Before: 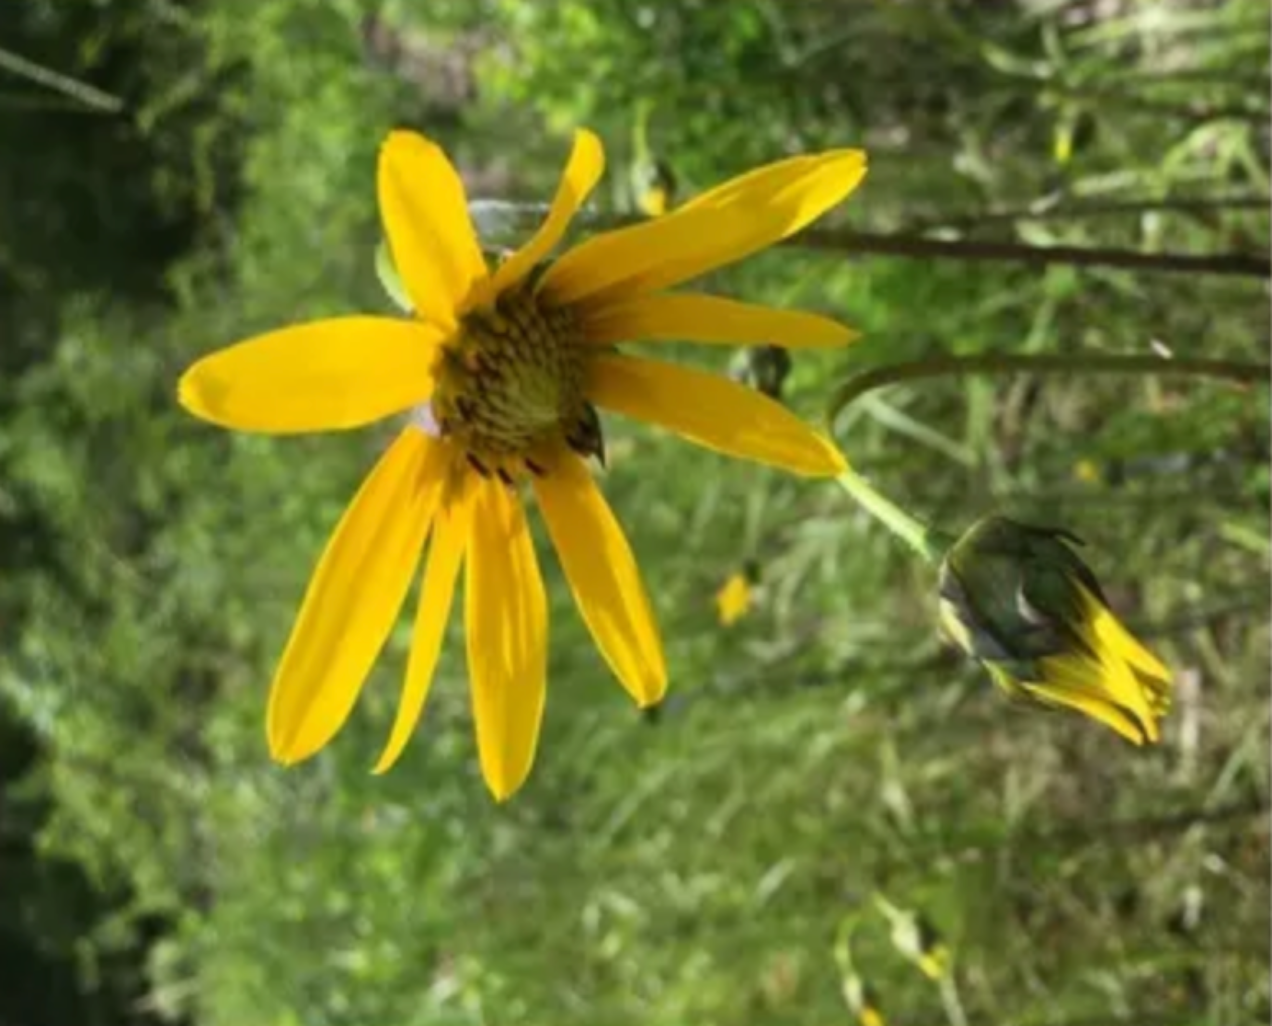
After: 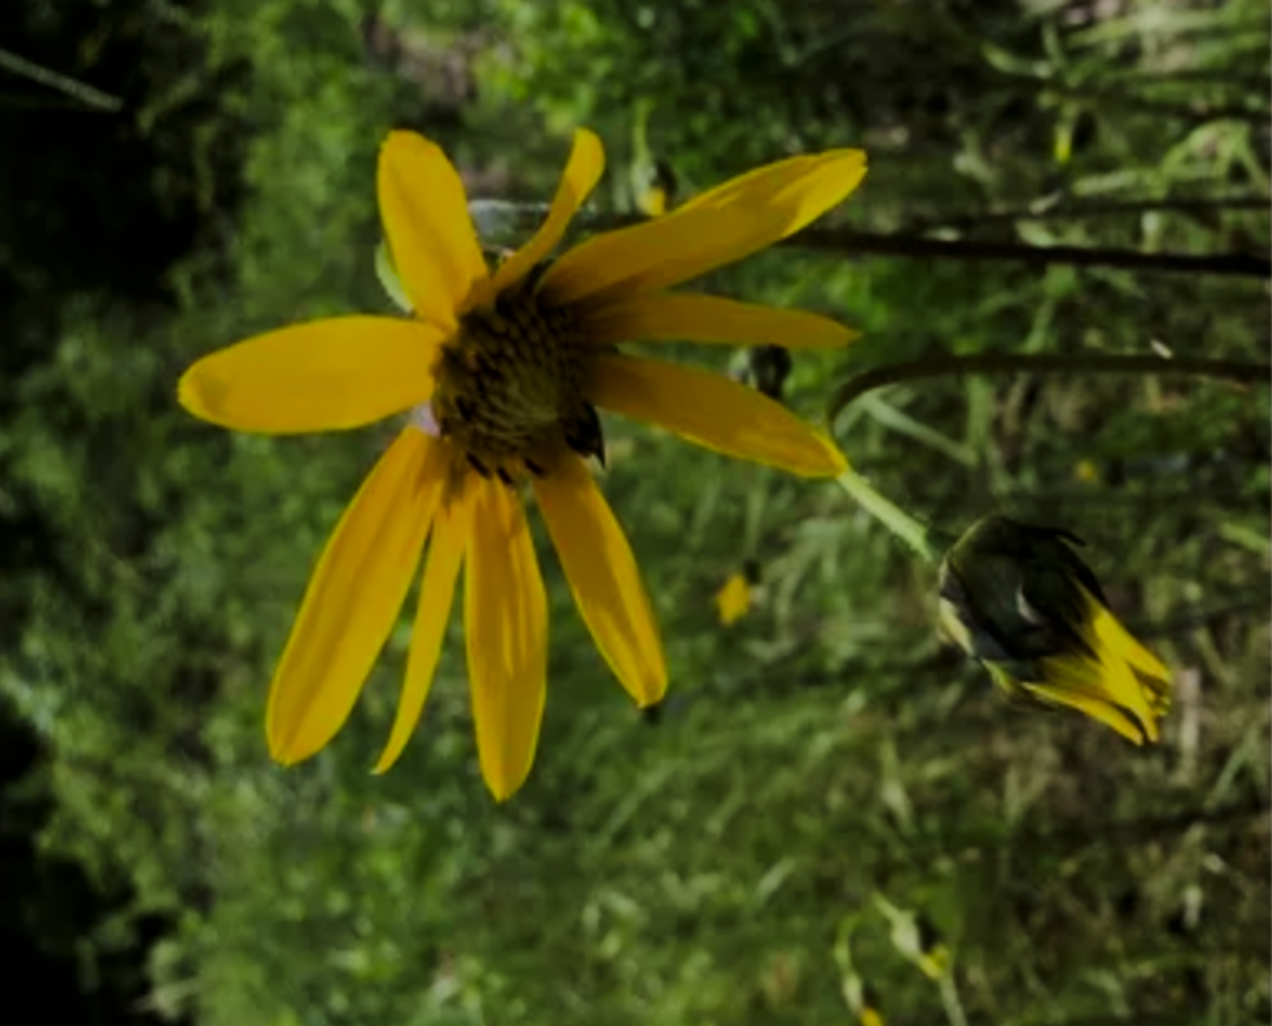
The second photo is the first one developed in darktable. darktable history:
filmic rgb: black relative exposure -7.32 EV, white relative exposure 5.09 EV, hardness 3.2
contrast brightness saturation: contrast 0.09, saturation 0.28
levels: levels [0, 0.618, 1]
velvia: on, module defaults
